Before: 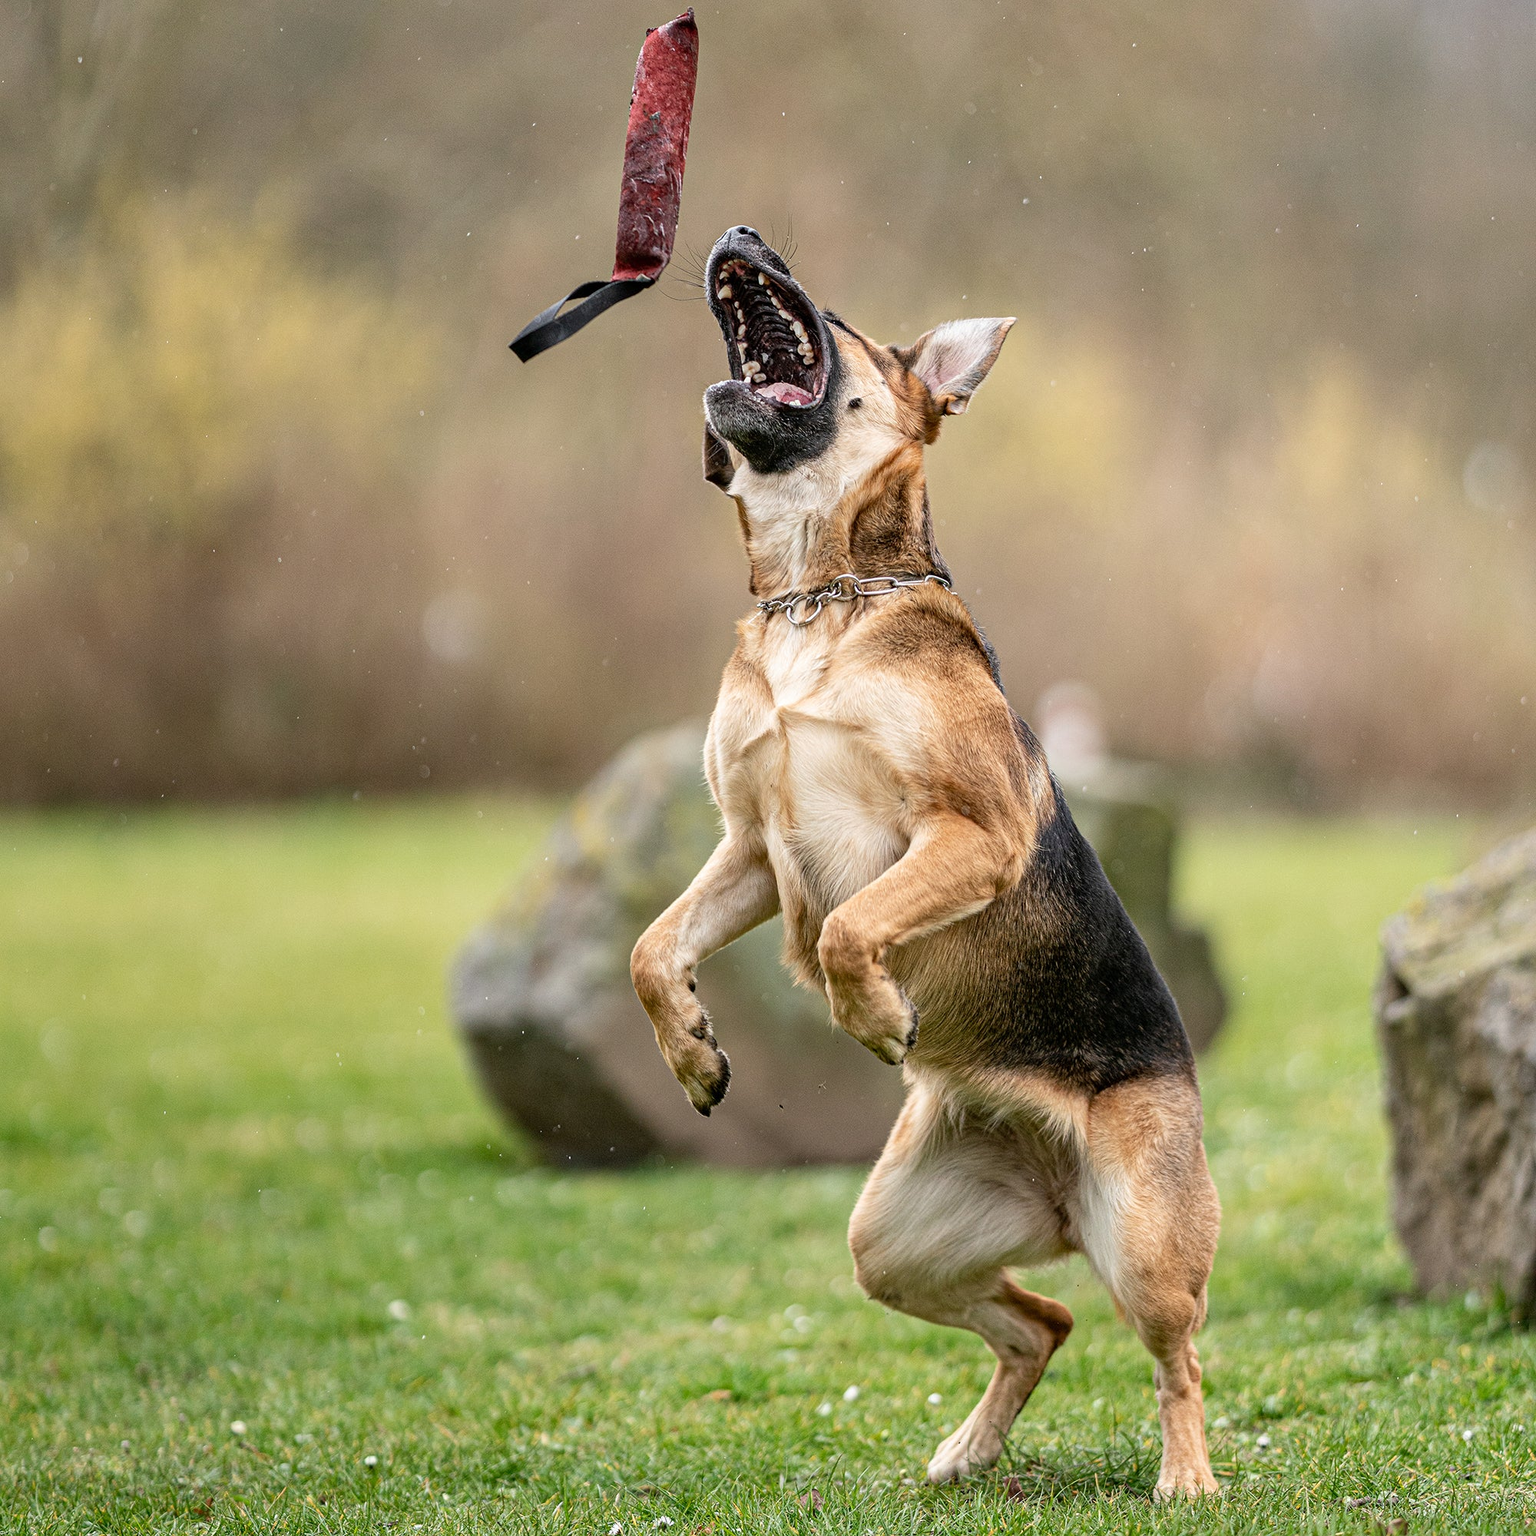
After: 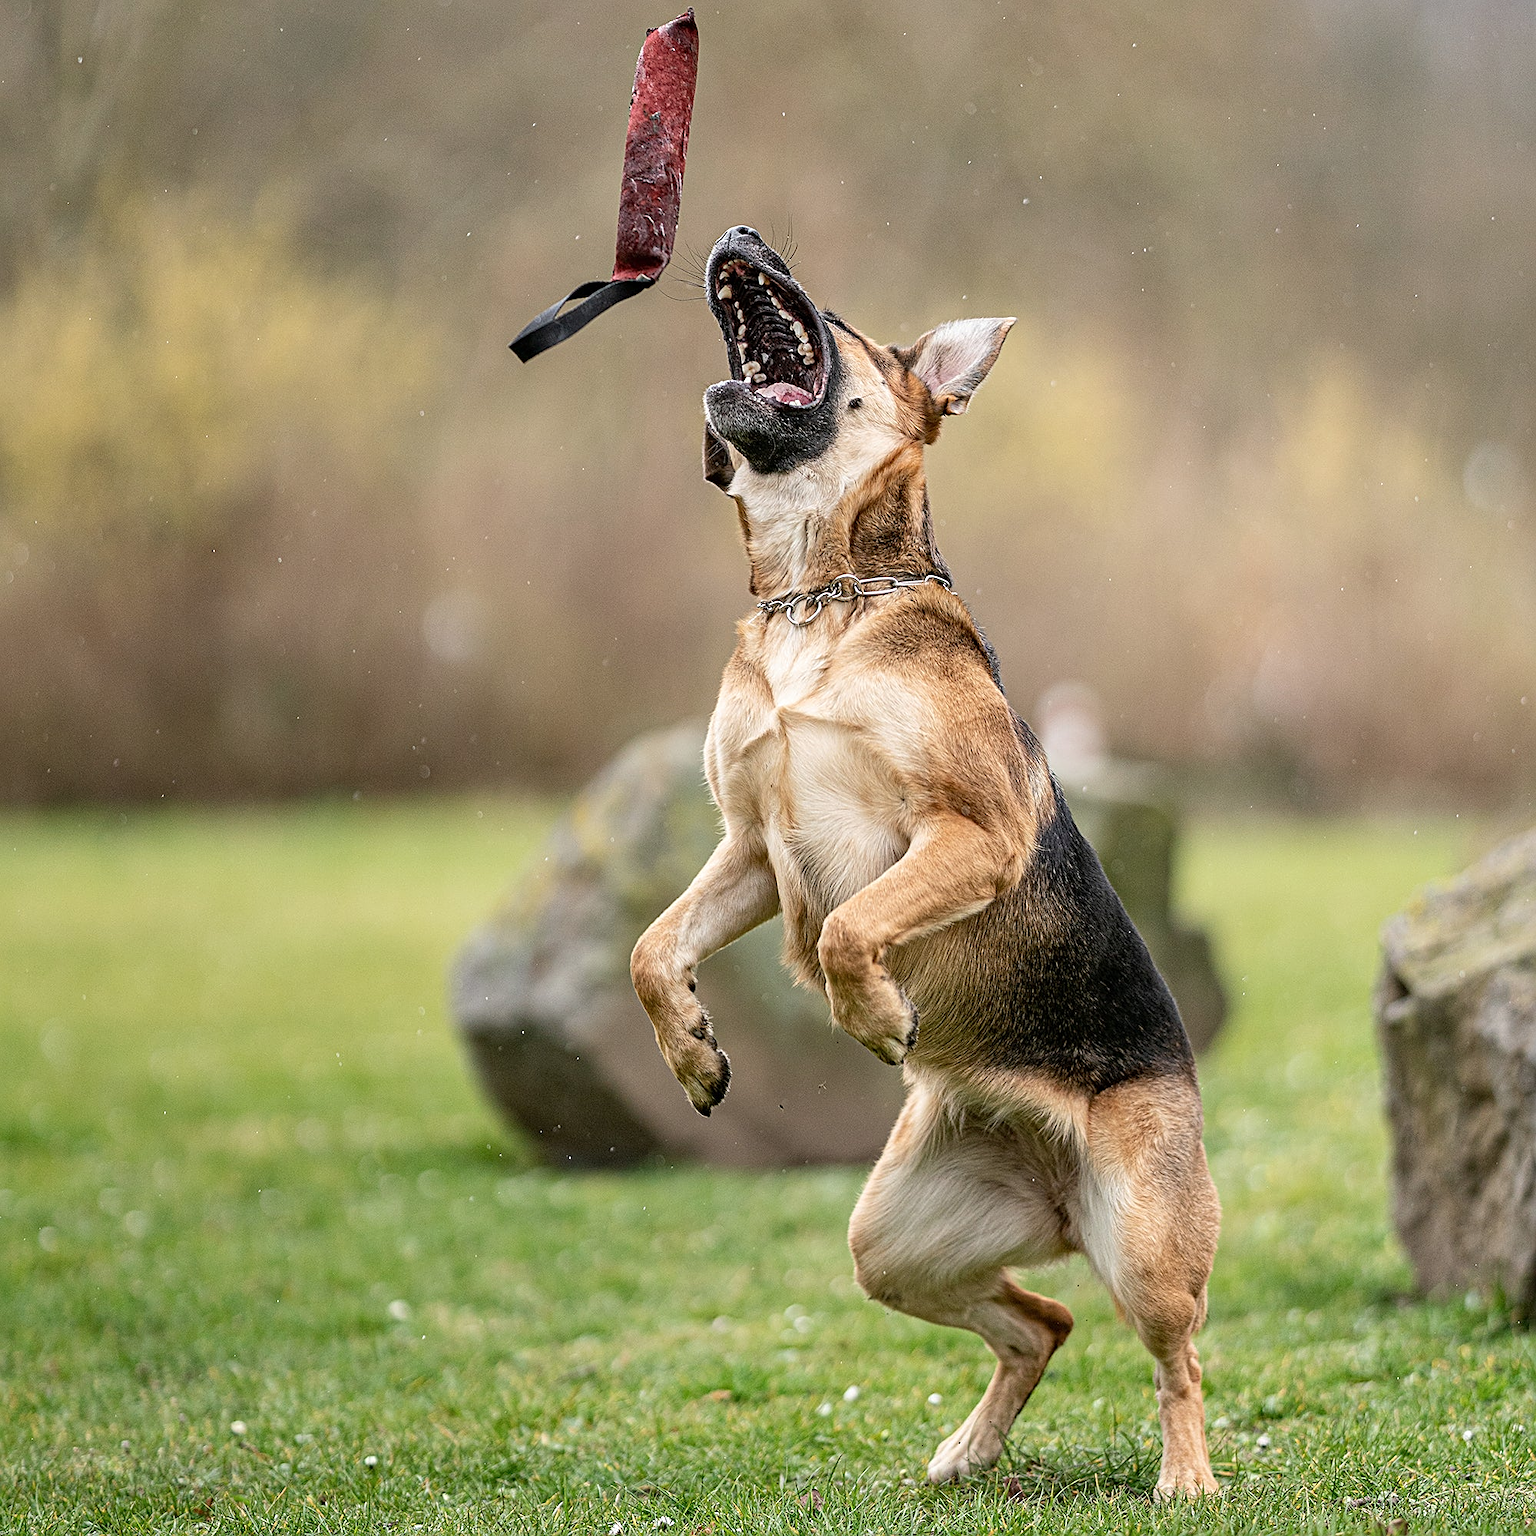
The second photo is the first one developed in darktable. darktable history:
sharpen: on, module defaults
contrast brightness saturation: saturation -0.04
